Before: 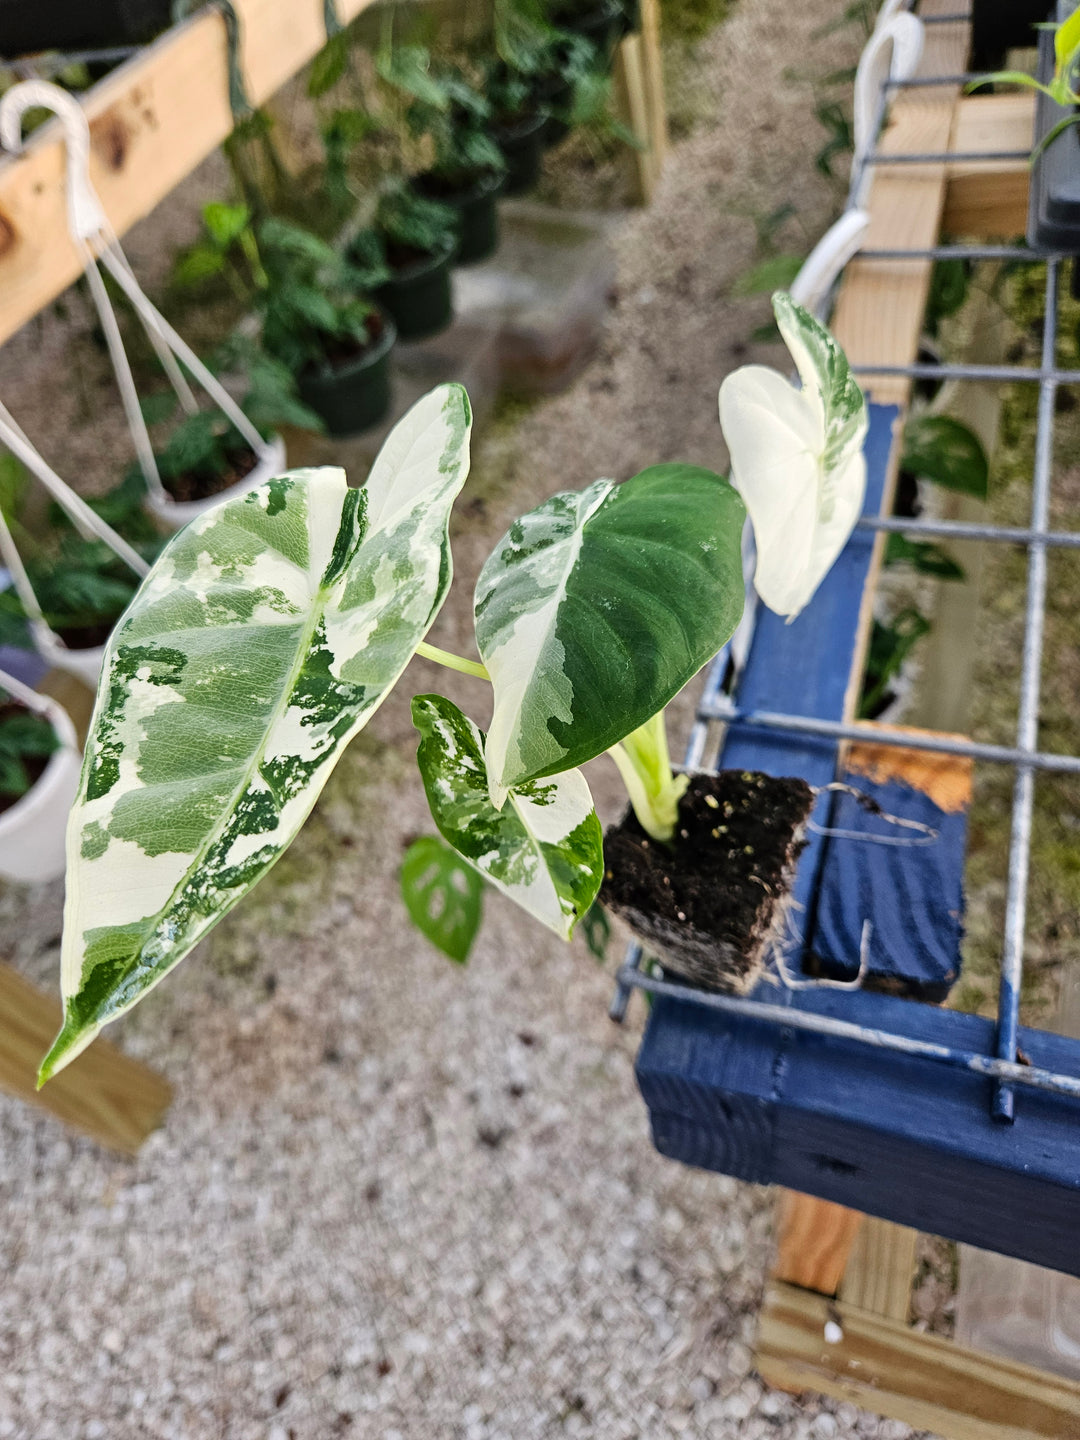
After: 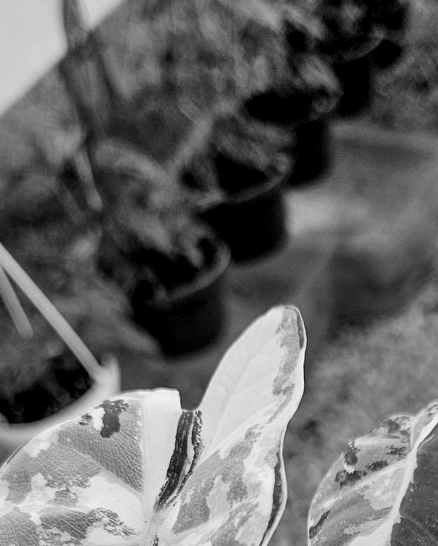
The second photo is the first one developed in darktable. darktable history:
monochrome: on, module defaults
crop: left 15.452%, top 5.459%, right 43.956%, bottom 56.62%
exposure: black level correction 0.009, exposure -0.159 EV, compensate highlight preservation false
